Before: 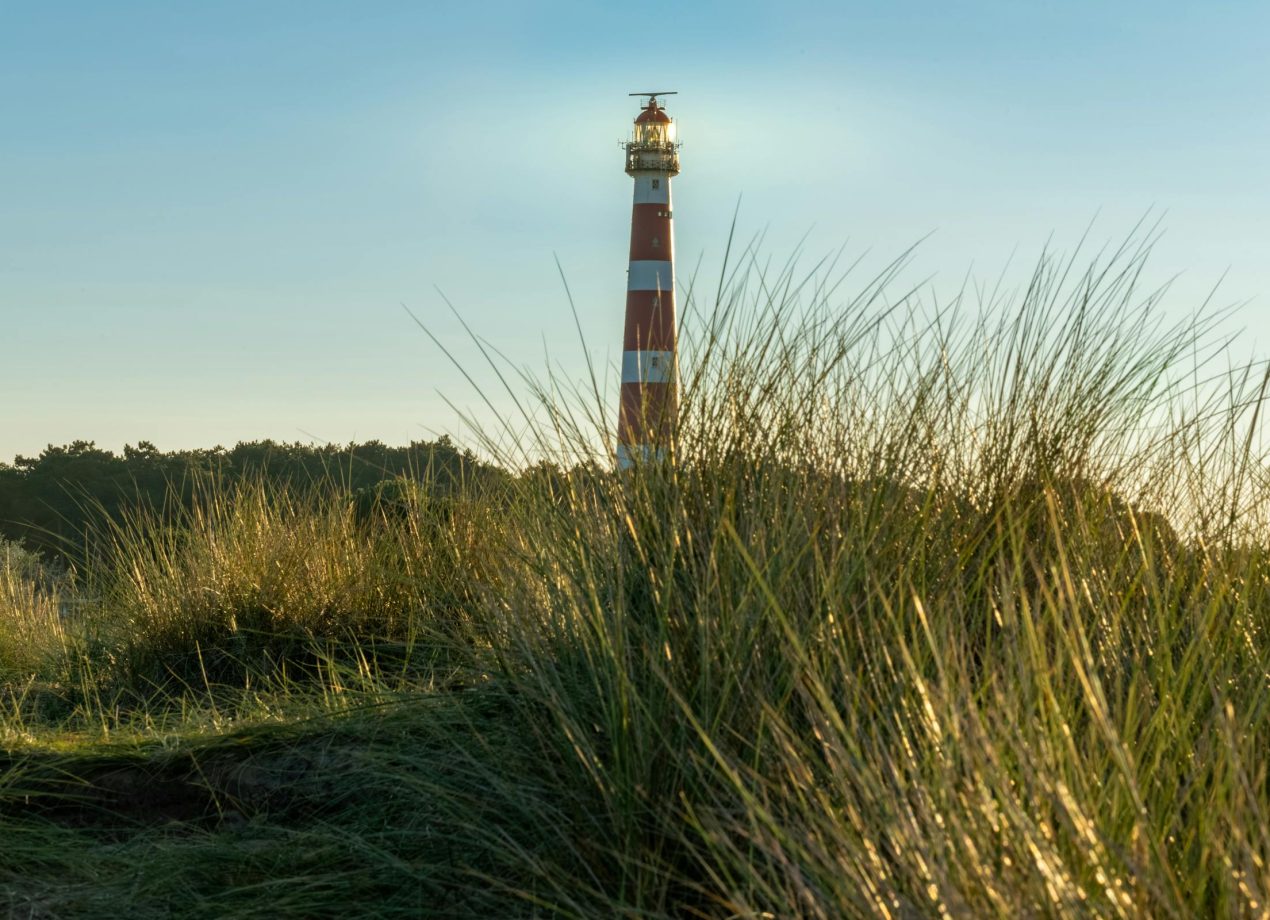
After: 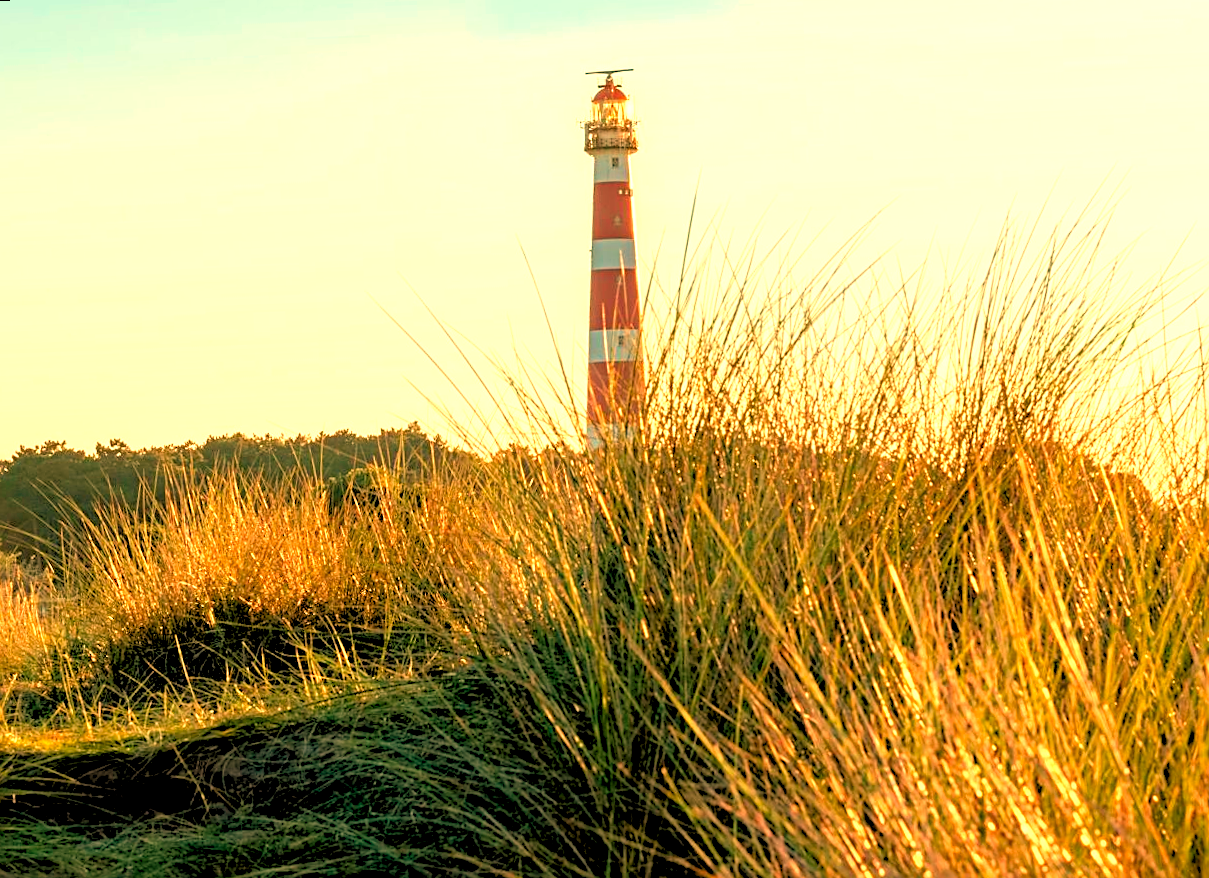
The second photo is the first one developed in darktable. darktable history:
white balance: red 1.467, blue 0.684
rotate and perspective: rotation -2.12°, lens shift (vertical) 0.009, lens shift (horizontal) -0.008, automatic cropping original format, crop left 0.036, crop right 0.964, crop top 0.05, crop bottom 0.959
rgb levels: preserve colors sum RGB, levels [[0.038, 0.433, 0.934], [0, 0.5, 1], [0, 0.5, 1]]
contrast brightness saturation: brightness -0.02, saturation 0.35
sharpen: on, module defaults
levels: levels [0.016, 0.484, 0.953]
exposure: black level correction 0.001, exposure 1.116 EV, compensate highlight preservation false
color calibration: illuminant as shot in camera, x 0.383, y 0.38, temperature 3949.15 K, gamut compression 1.66
